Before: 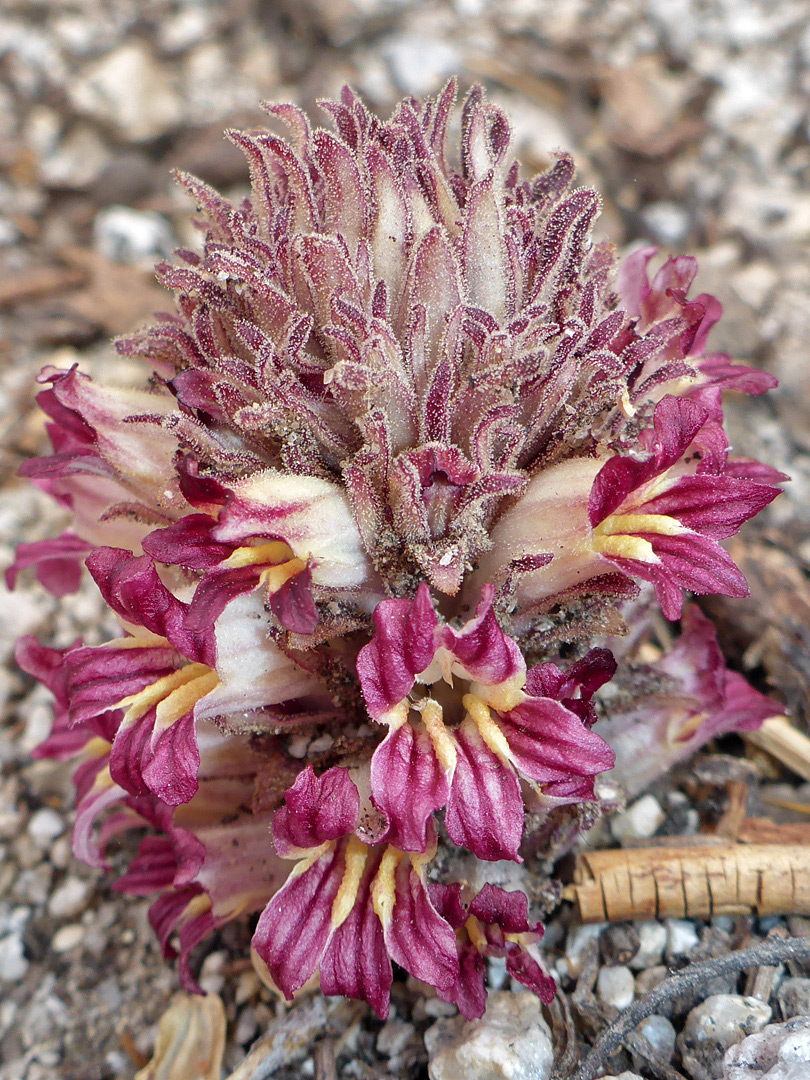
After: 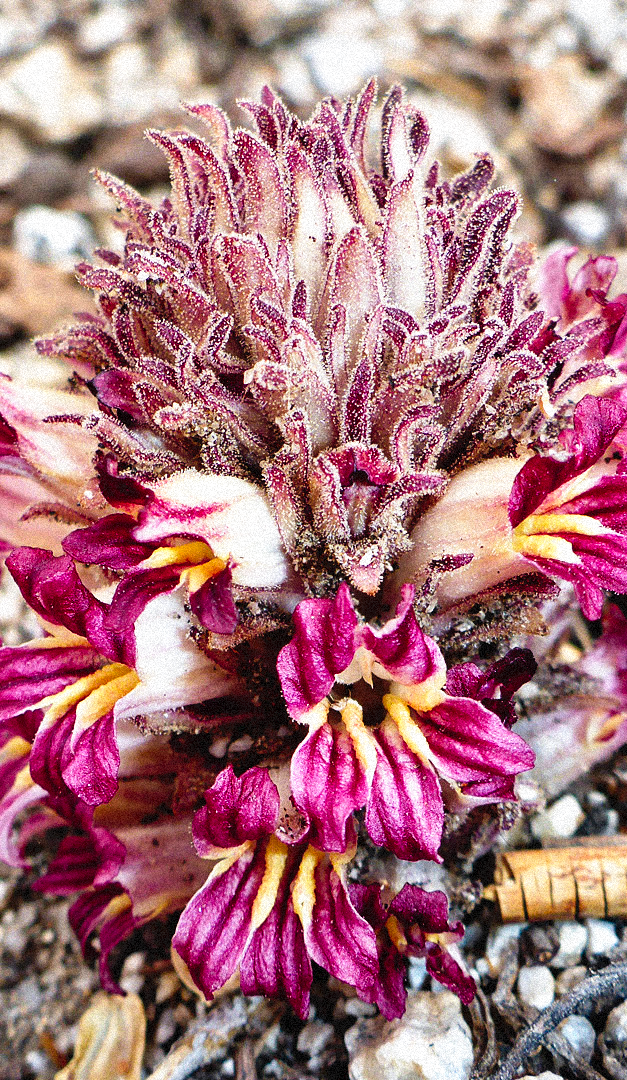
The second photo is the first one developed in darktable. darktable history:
crop: left 9.88%, right 12.664%
white balance: red 0.988, blue 1.017
grain: coarseness 9.38 ISO, strength 34.99%, mid-tones bias 0%
tone curve: curves: ch0 [(0, 0) (0.003, 0.03) (0.011, 0.022) (0.025, 0.018) (0.044, 0.031) (0.069, 0.035) (0.1, 0.04) (0.136, 0.046) (0.177, 0.063) (0.224, 0.087) (0.277, 0.15) (0.335, 0.252) (0.399, 0.354) (0.468, 0.475) (0.543, 0.602) (0.623, 0.73) (0.709, 0.856) (0.801, 0.945) (0.898, 0.987) (1, 1)], preserve colors none
